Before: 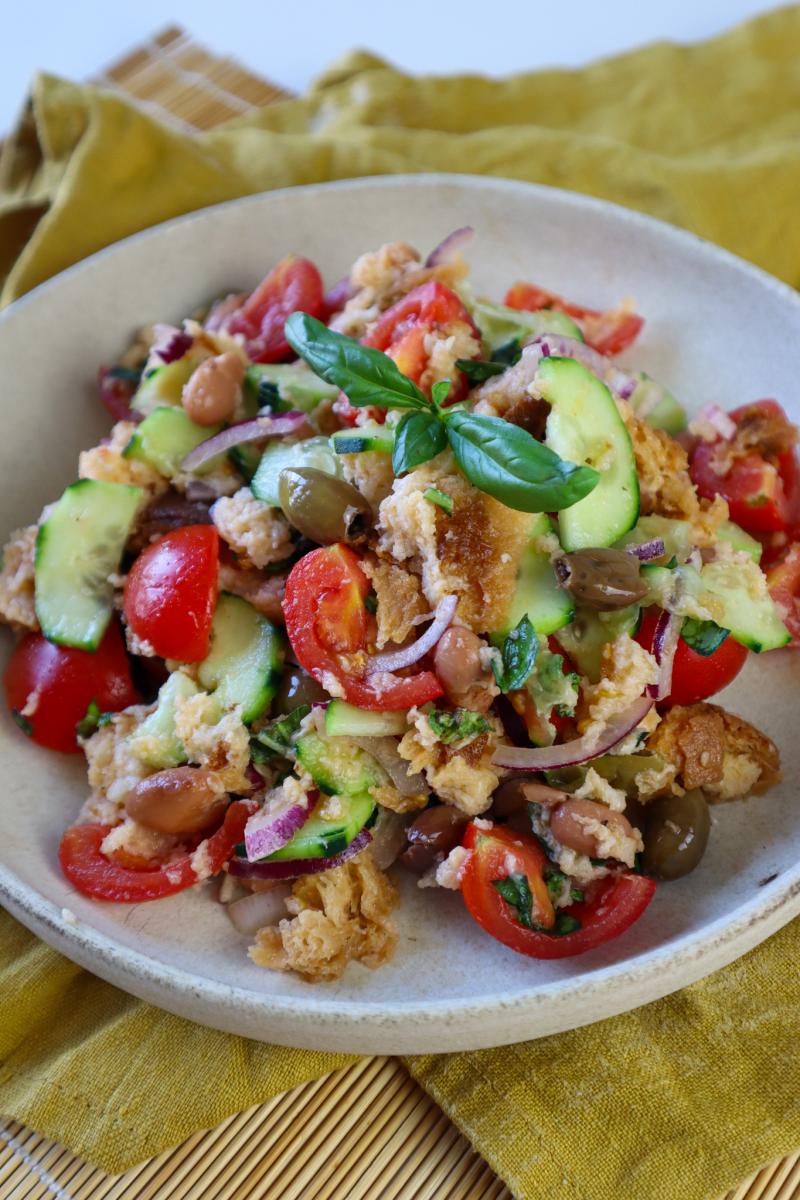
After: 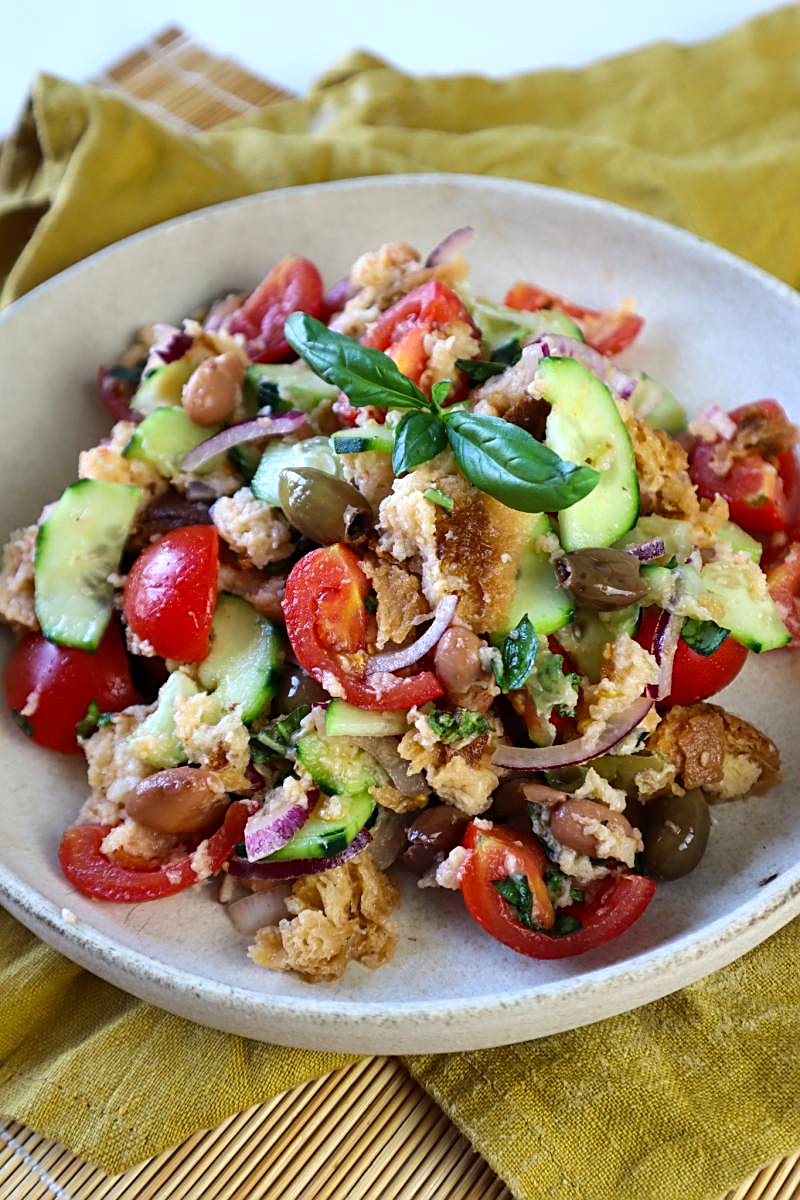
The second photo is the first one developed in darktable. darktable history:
sharpen: on, module defaults
tone equalizer: -8 EV -0.417 EV, -7 EV -0.389 EV, -6 EV -0.333 EV, -5 EV -0.222 EV, -3 EV 0.222 EV, -2 EV 0.333 EV, -1 EV 0.389 EV, +0 EV 0.417 EV, edges refinement/feathering 500, mask exposure compensation -1.25 EV, preserve details no
